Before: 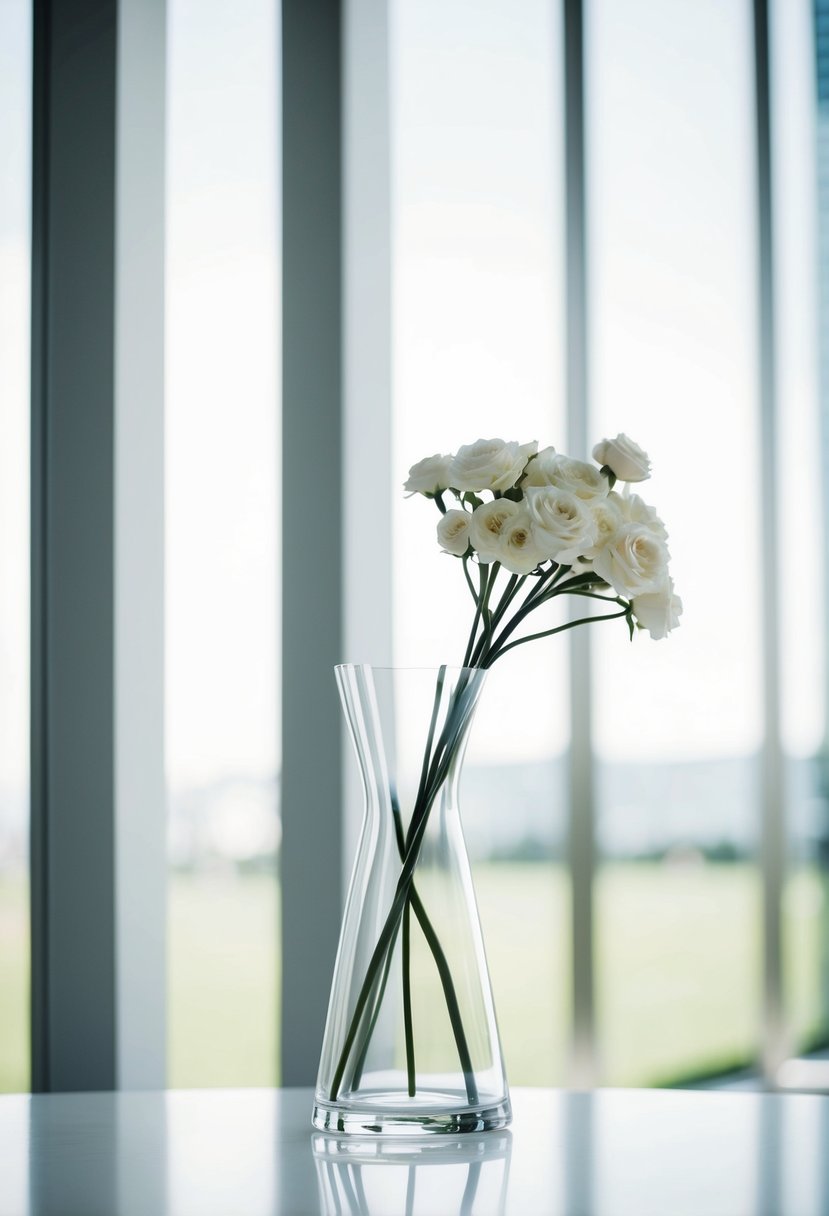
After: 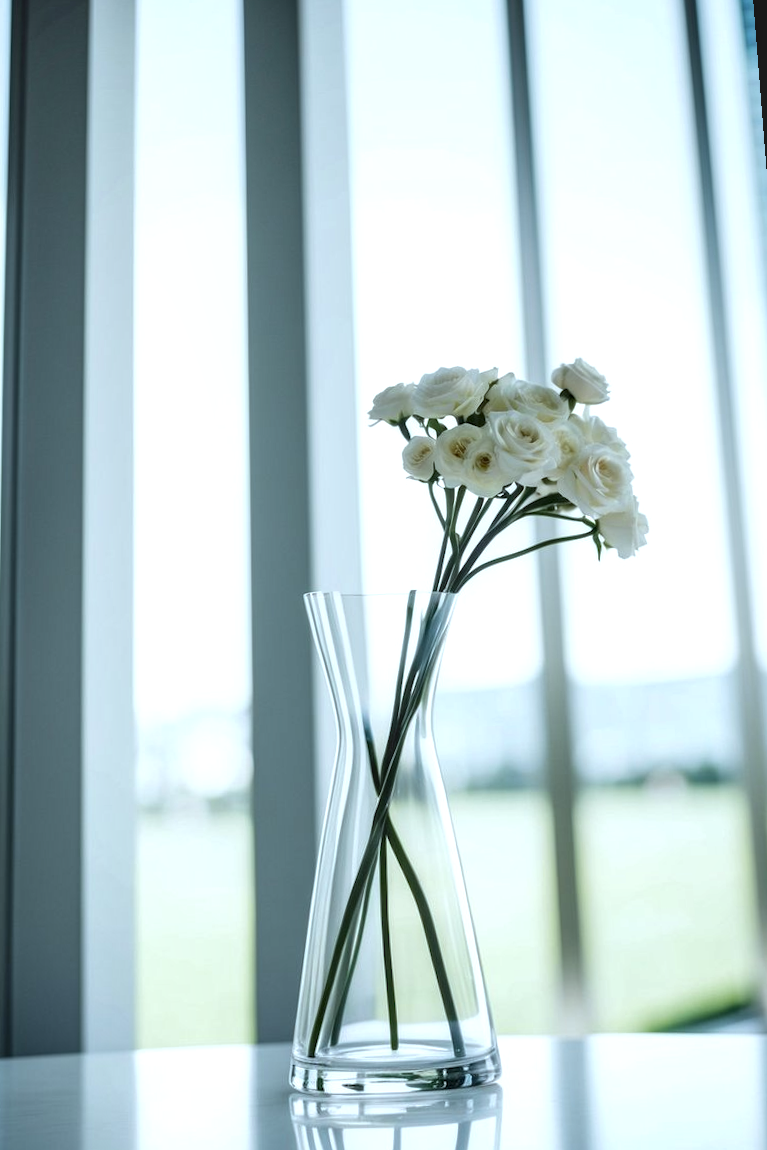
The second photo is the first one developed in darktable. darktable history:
exposure: exposure 0.207 EV, compensate highlight preservation false
local contrast: highlights 61%, detail 143%, midtone range 0.428
white balance: red 0.925, blue 1.046
rotate and perspective: rotation -1.68°, lens shift (vertical) -0.146, crop left 0.049, crop right 0.912, crop top 0.032, crop bottom 0.96
